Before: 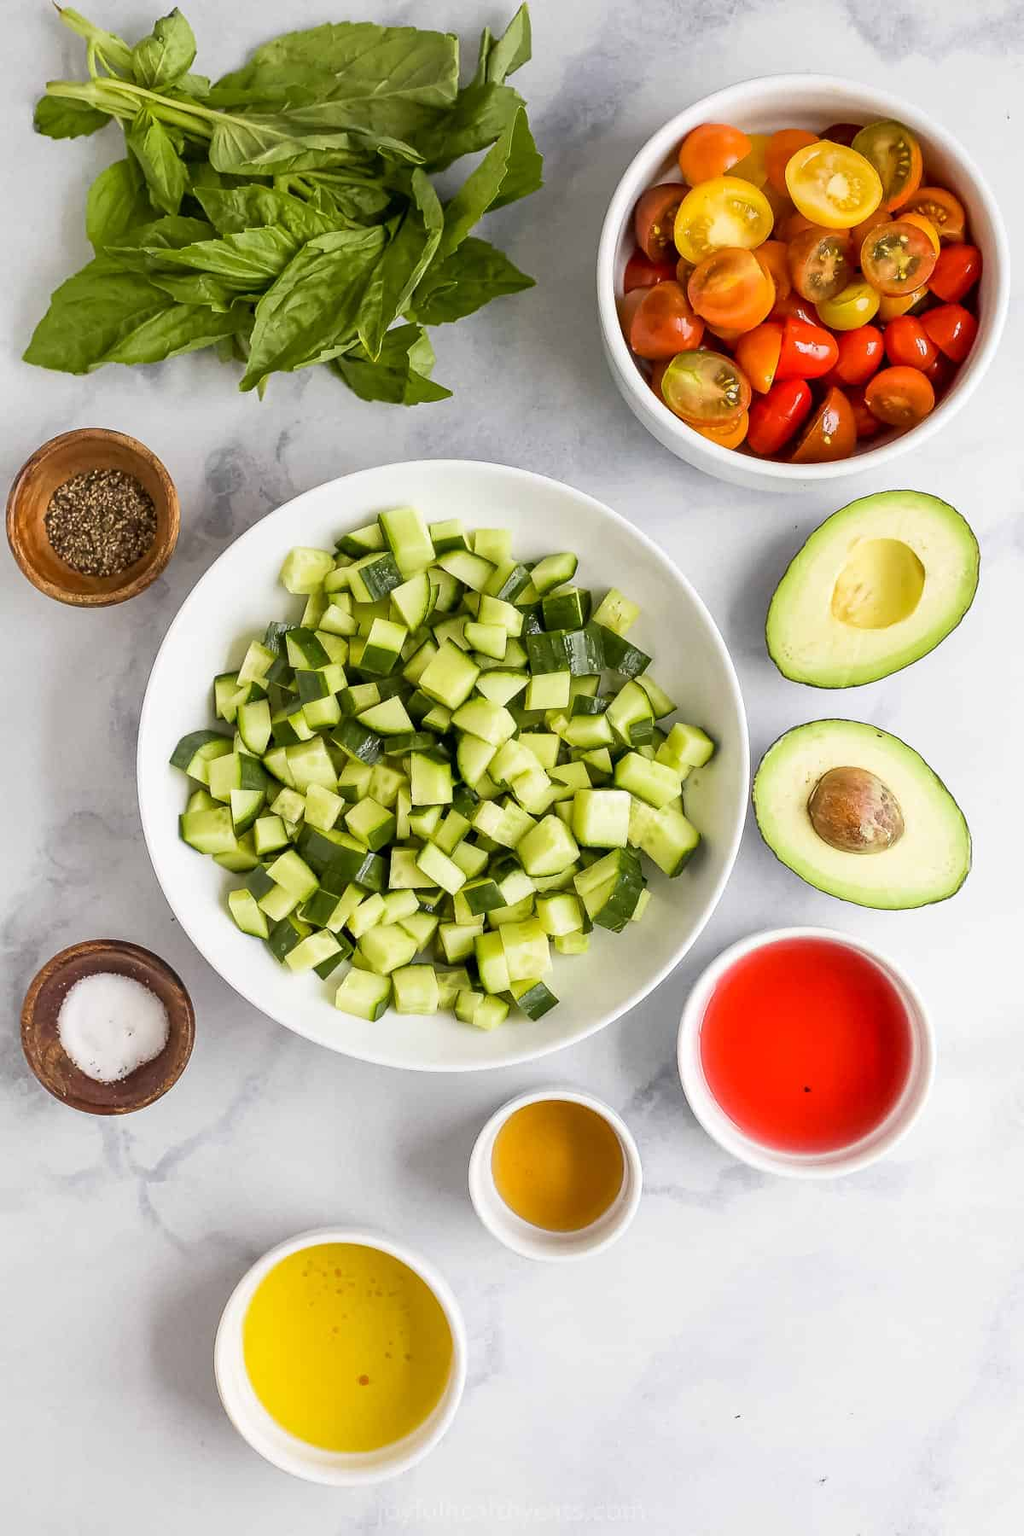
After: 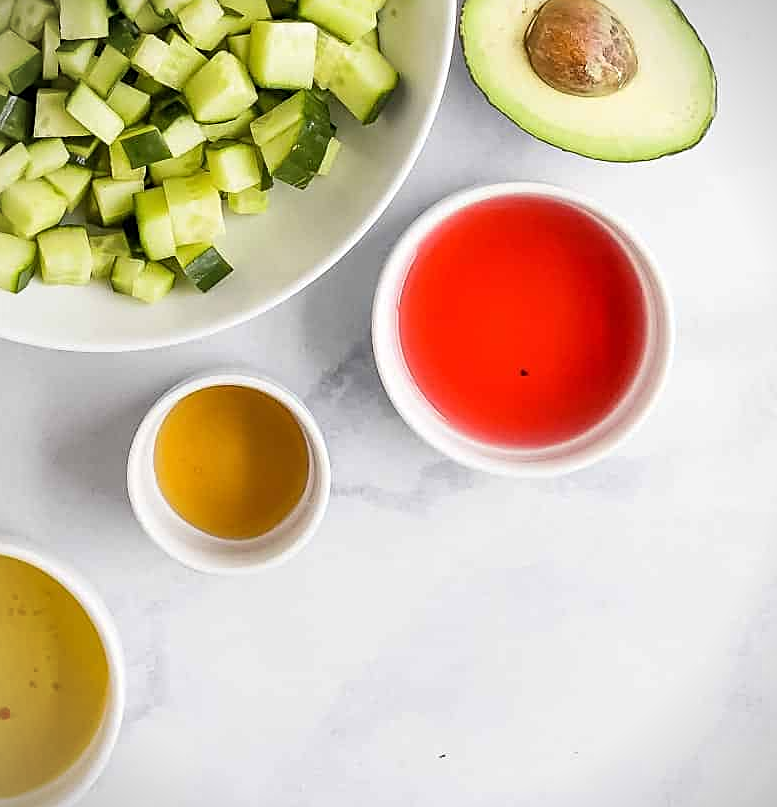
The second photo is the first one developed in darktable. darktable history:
vignetting: fall-off start 100.72%, fall-off radius 65.41%, brightness -0.575, automatic ratio true
crop and rotate: left 35.249%, top 50.24%, bottom 4.896%
sharpen: on, module defaults
